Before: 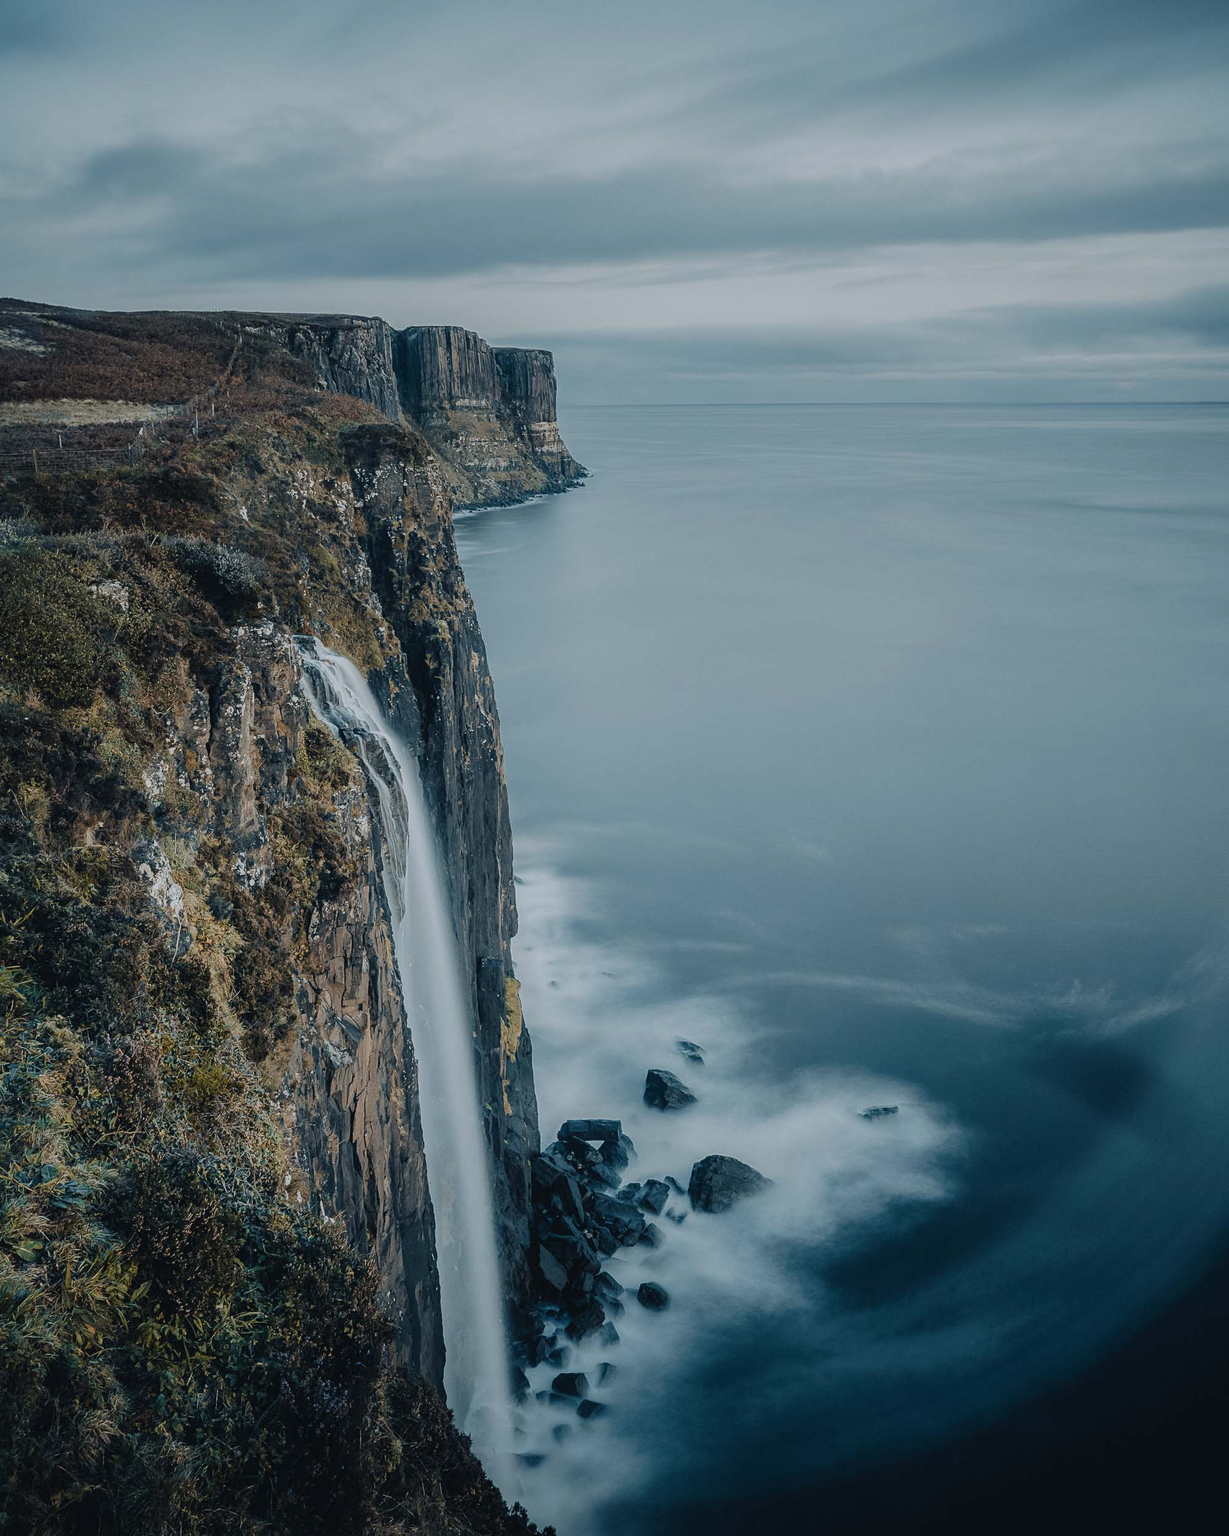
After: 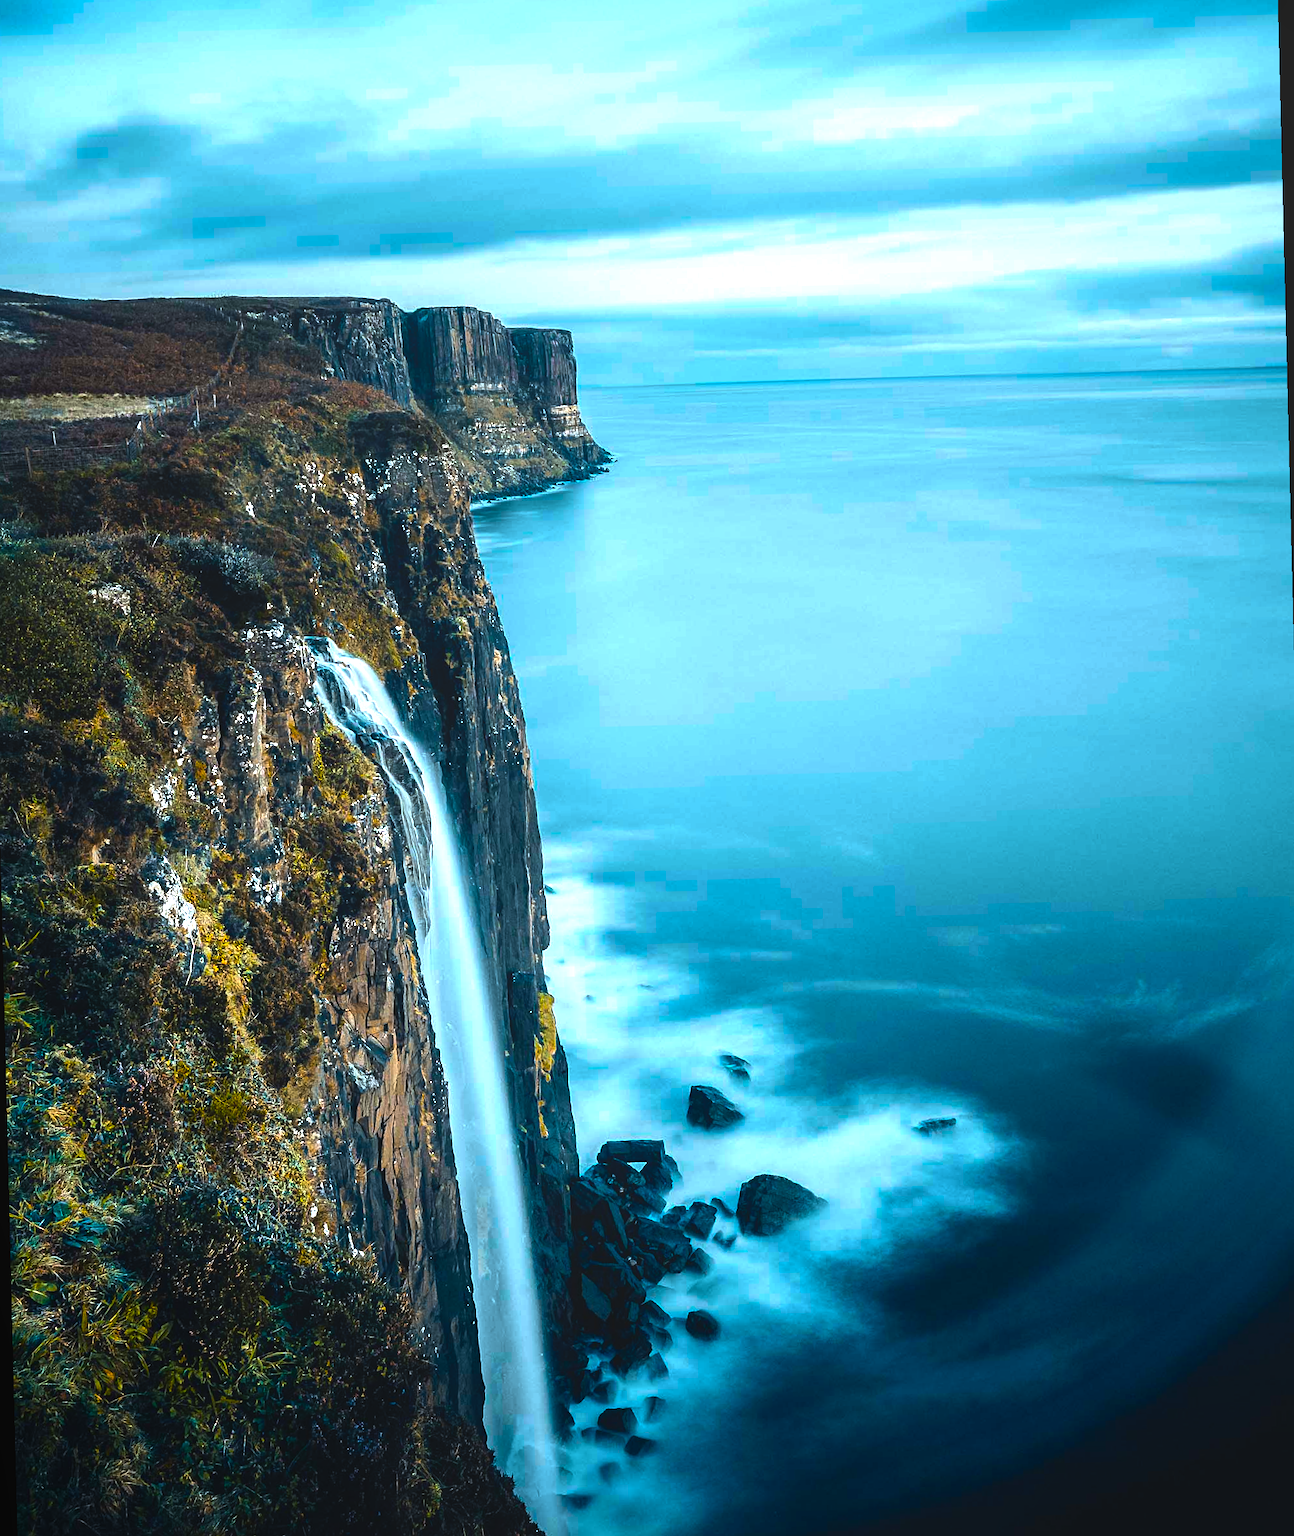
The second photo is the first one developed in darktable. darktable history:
rotate and perspective: rotation -1.42°, crop left 0.016, crop right 0.984, crop top 0.035, crop bottom 0.965
color balance rgb: linear chroma grading › shadows -30%, linear chroma grading › global chroma 35%, perceptual saturation grading › global saturation 75%, perceptual saturation grading › shadows -30%, perceptual brilliance grading › highlights 75%, perceptual brilliance grading › shadows -30%, global vibrance 35%
local contrast: highlights 68%, shadows 68%, detail 82%, midtone range 0.325
white balance: red 0.982, blue 1.018
